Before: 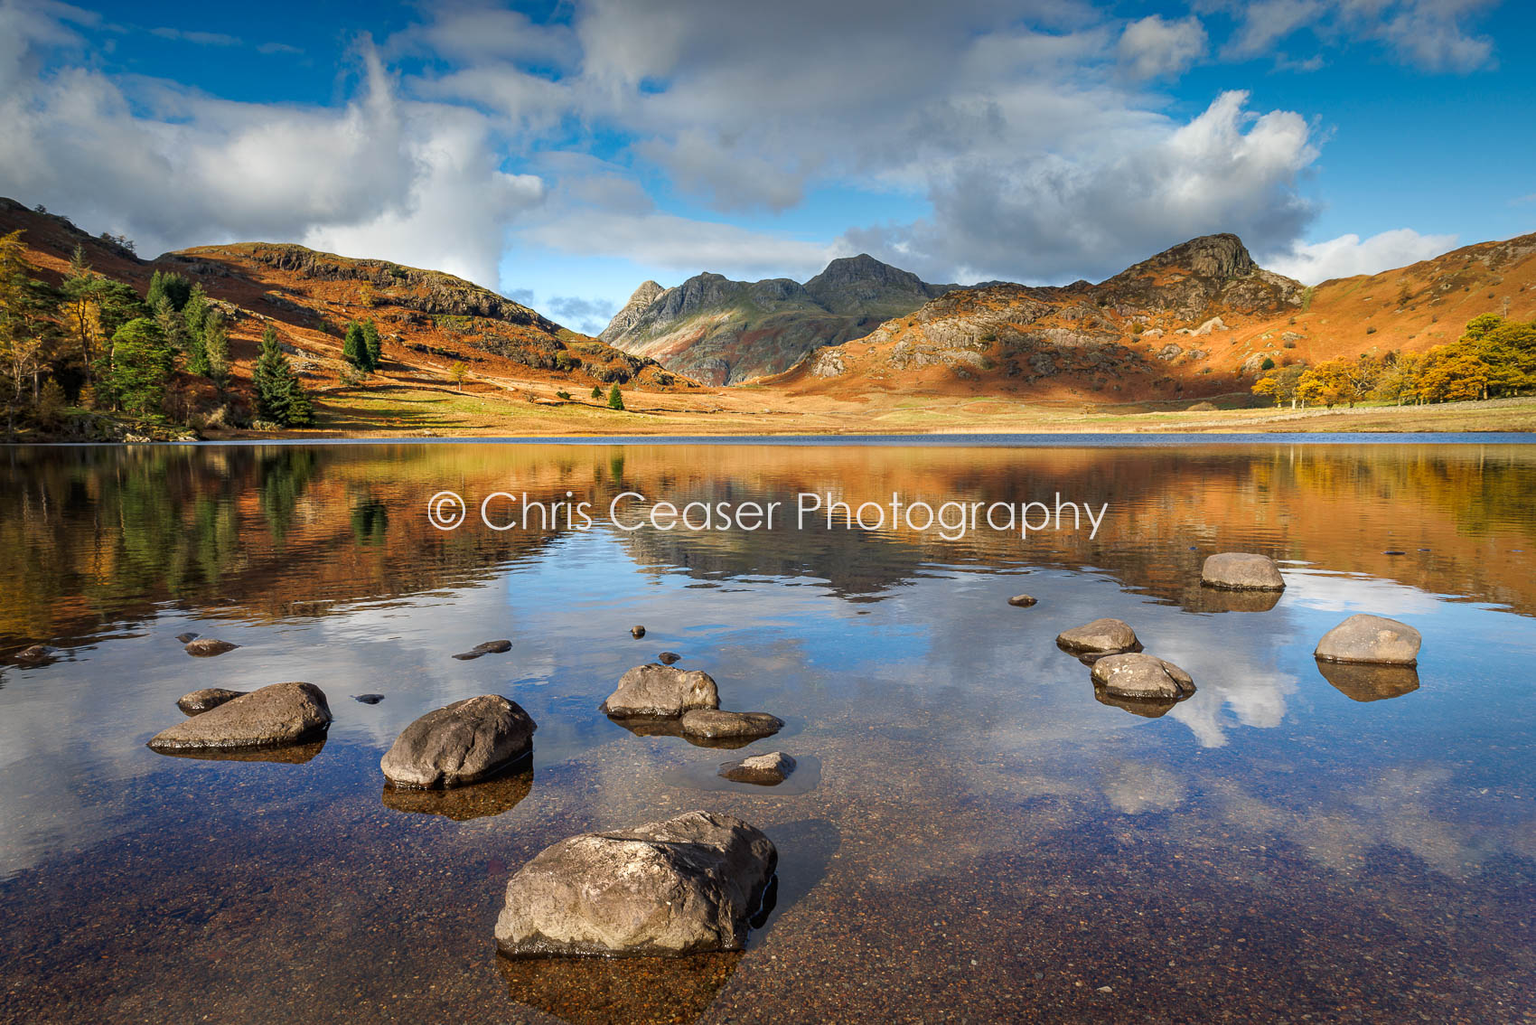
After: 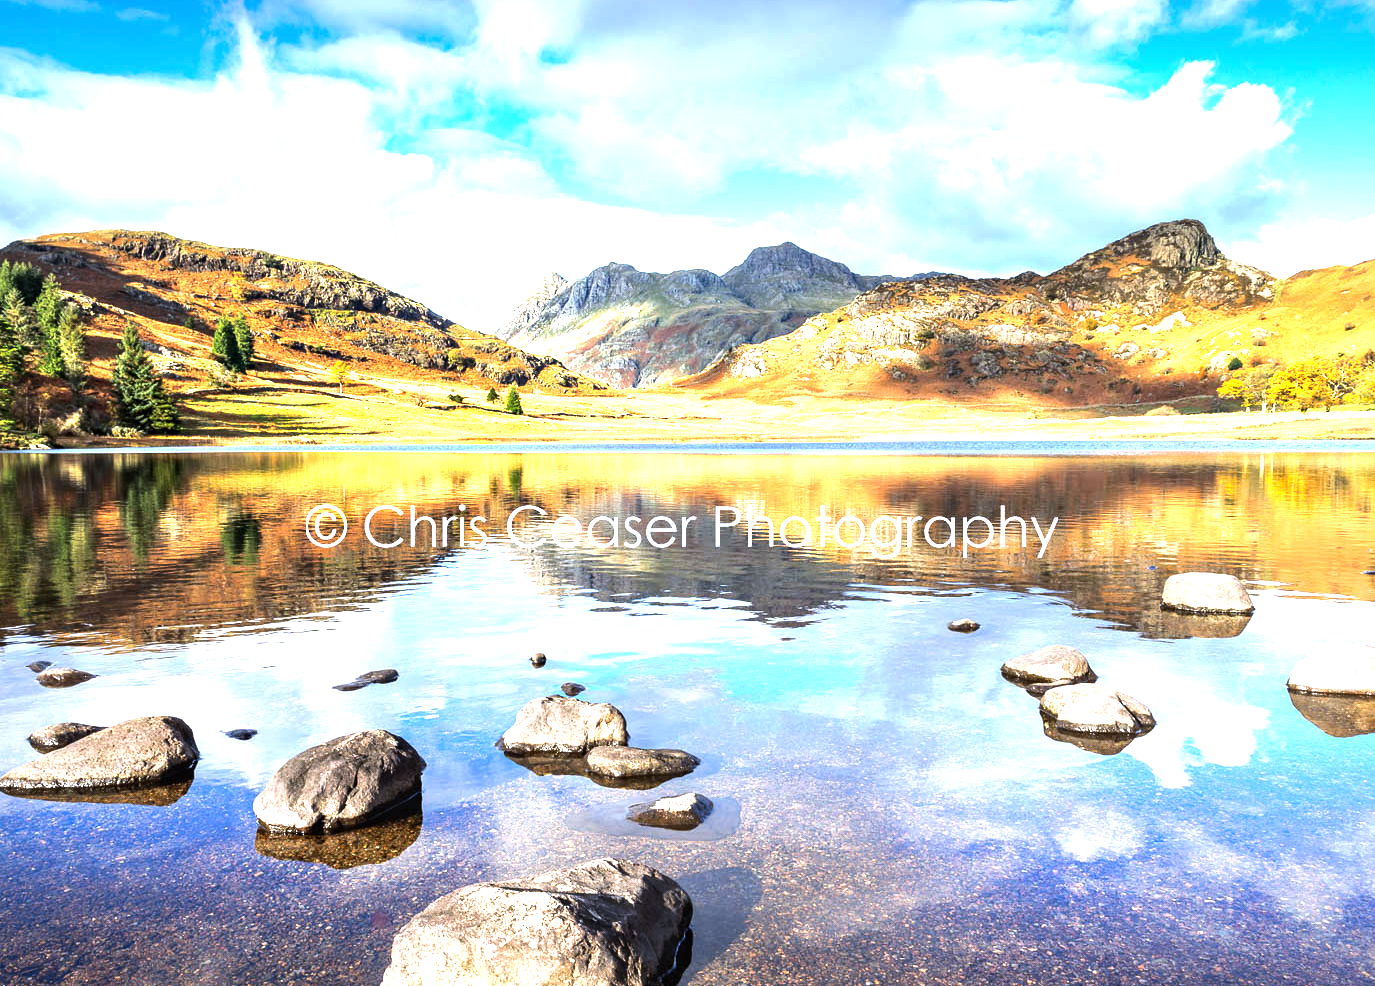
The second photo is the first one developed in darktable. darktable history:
exposure: black level correction 0, exposure 1.2 EV, compensate exposure bias true, compensate highlight preservation false
white balance: red 0.948, green 1.02, blue 1.176
tone equalizer: -8 EV -0.75 EV, -7 EV -0.7 EV, -6 EV -0.6 EV, -5 EV -0.4 EV, -3 EV 0.4 EV, -2 EV 0.6 EV, -1 EV 0.7 EV, +0 EV 0.75 EV, edges refinement/feathering 500, mask exposure compensation -1.57 EV, preserve details no
crop: left 9.929%, top 3.475%, right 9.188%, bottom 9.529%
